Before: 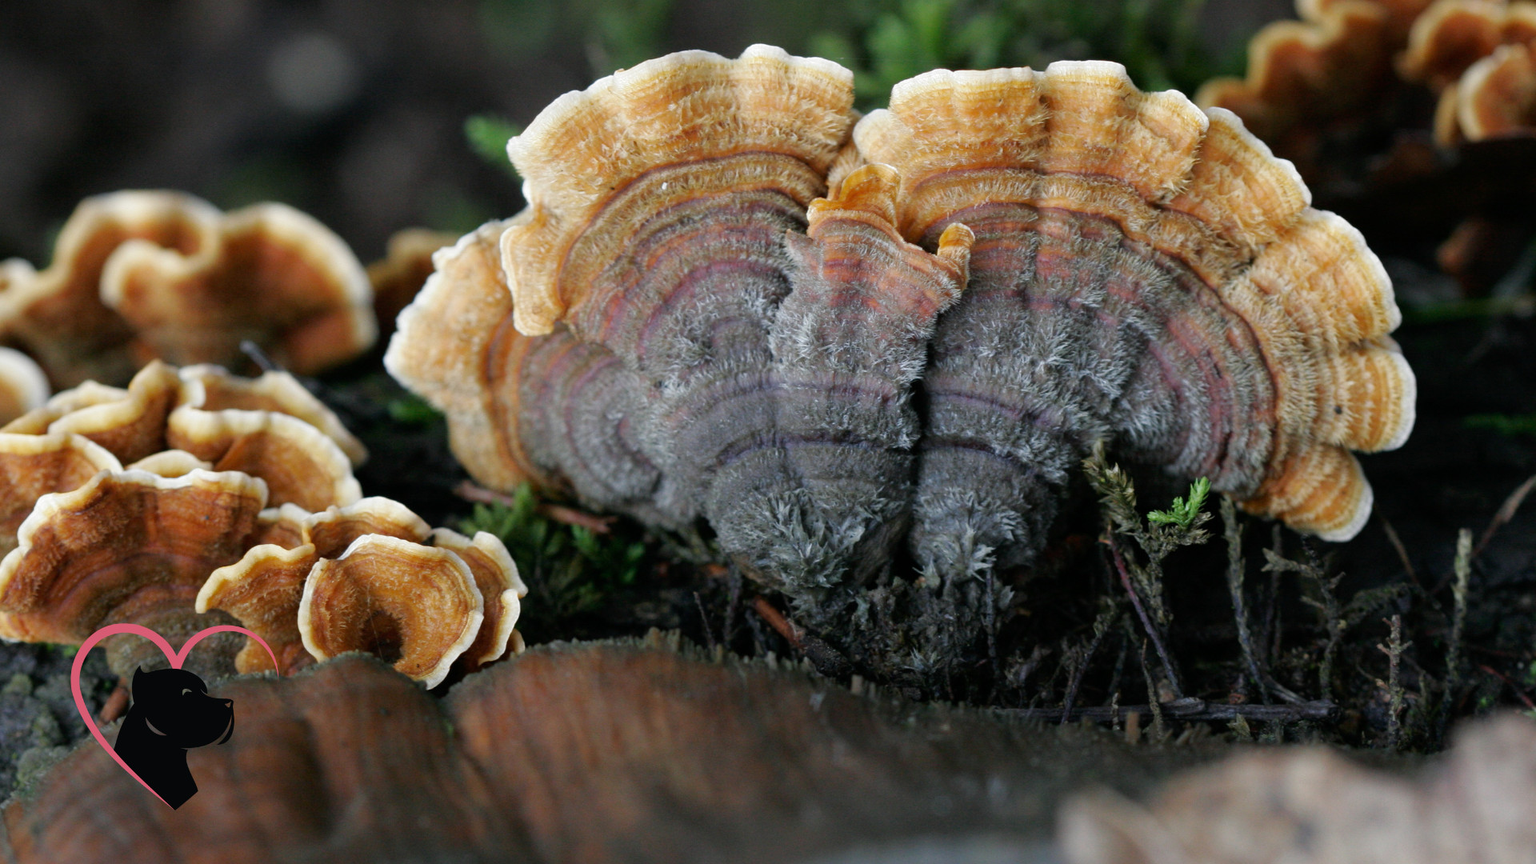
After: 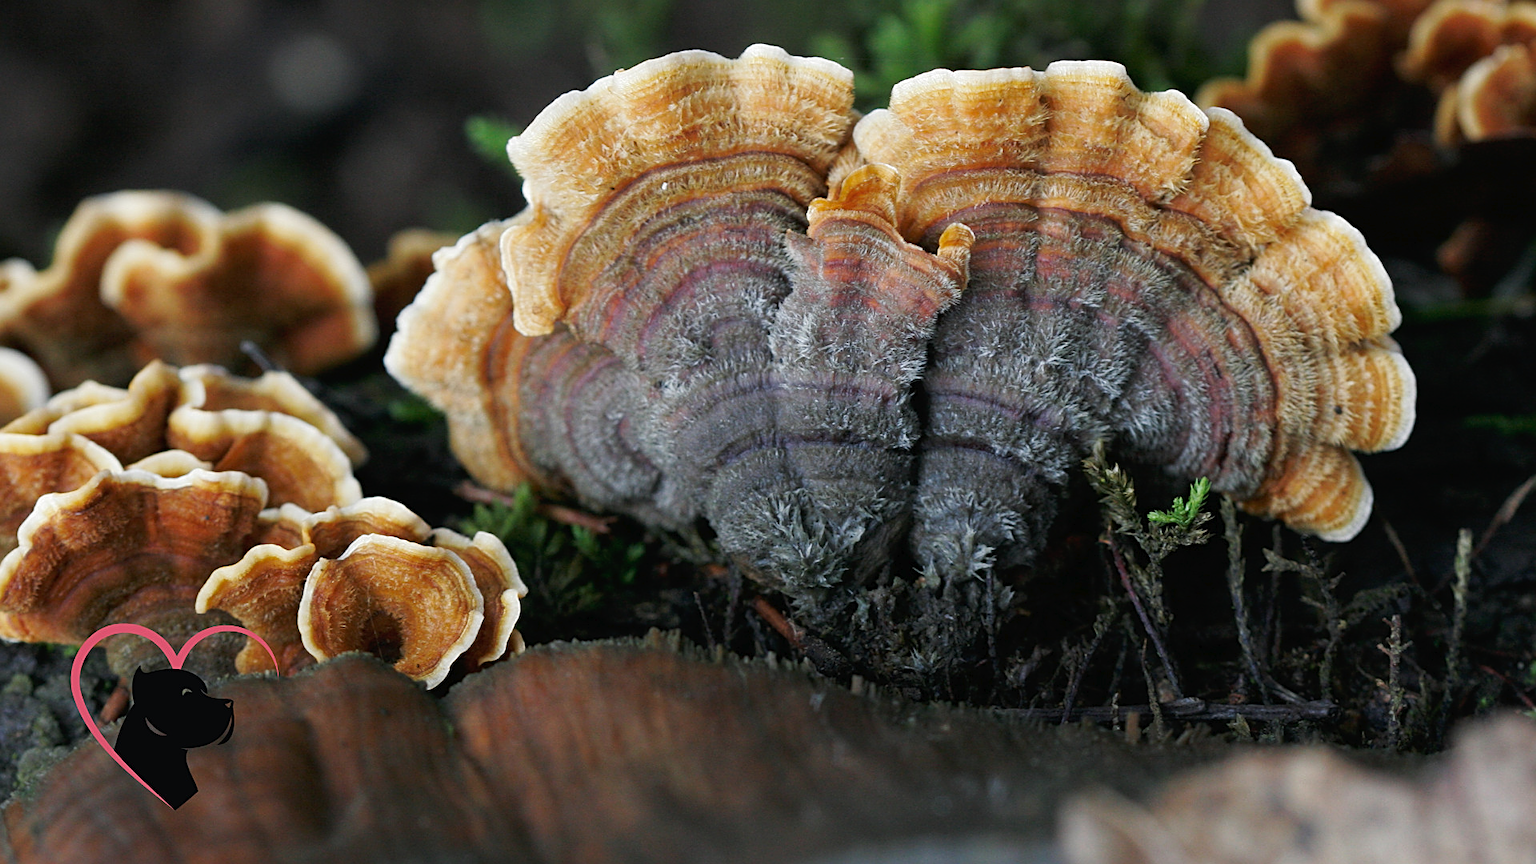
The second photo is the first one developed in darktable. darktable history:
sharpen: on, module defaults
tone curve: curves: ch0 [(0, 0) (0.003, 0.014) (0.011, 0.019) (0.025, 0.028) (0.044, 0.044) (0.069, 0.069) (0.1, 0.1) (0.136, 0.131) (0.177, 0.168) (0.224, 0.206) (0.277, 0.255) (0.335, 0.309) (0.399, 0.374) (0.468, 0.452) (0.543, 0.535) (0.623, 0.623) (0.709, 0.72) (0.801, 0.815) (0.898, 0.898) (1, 1)], preserve colors none
